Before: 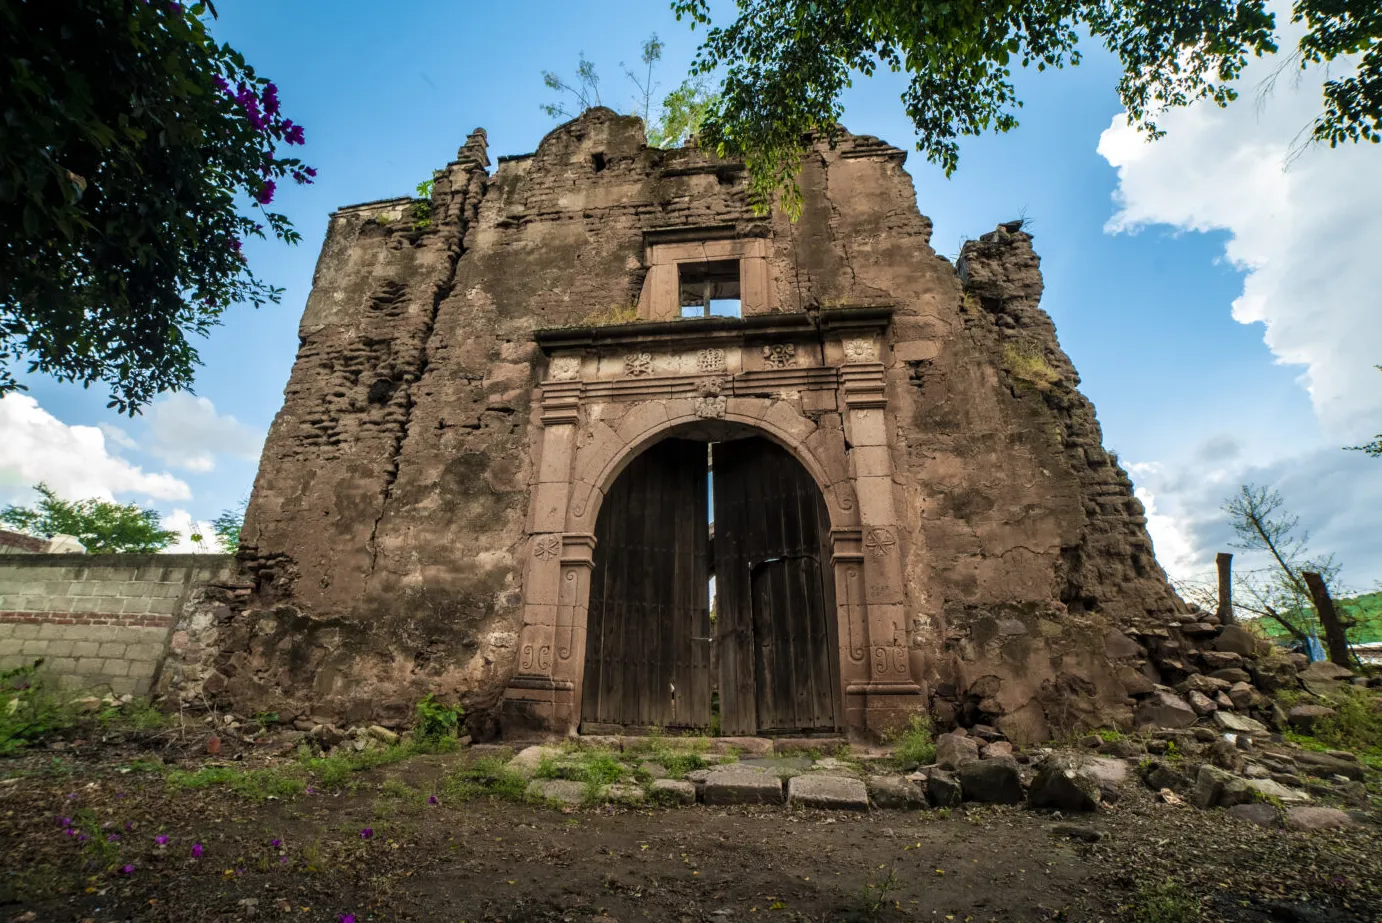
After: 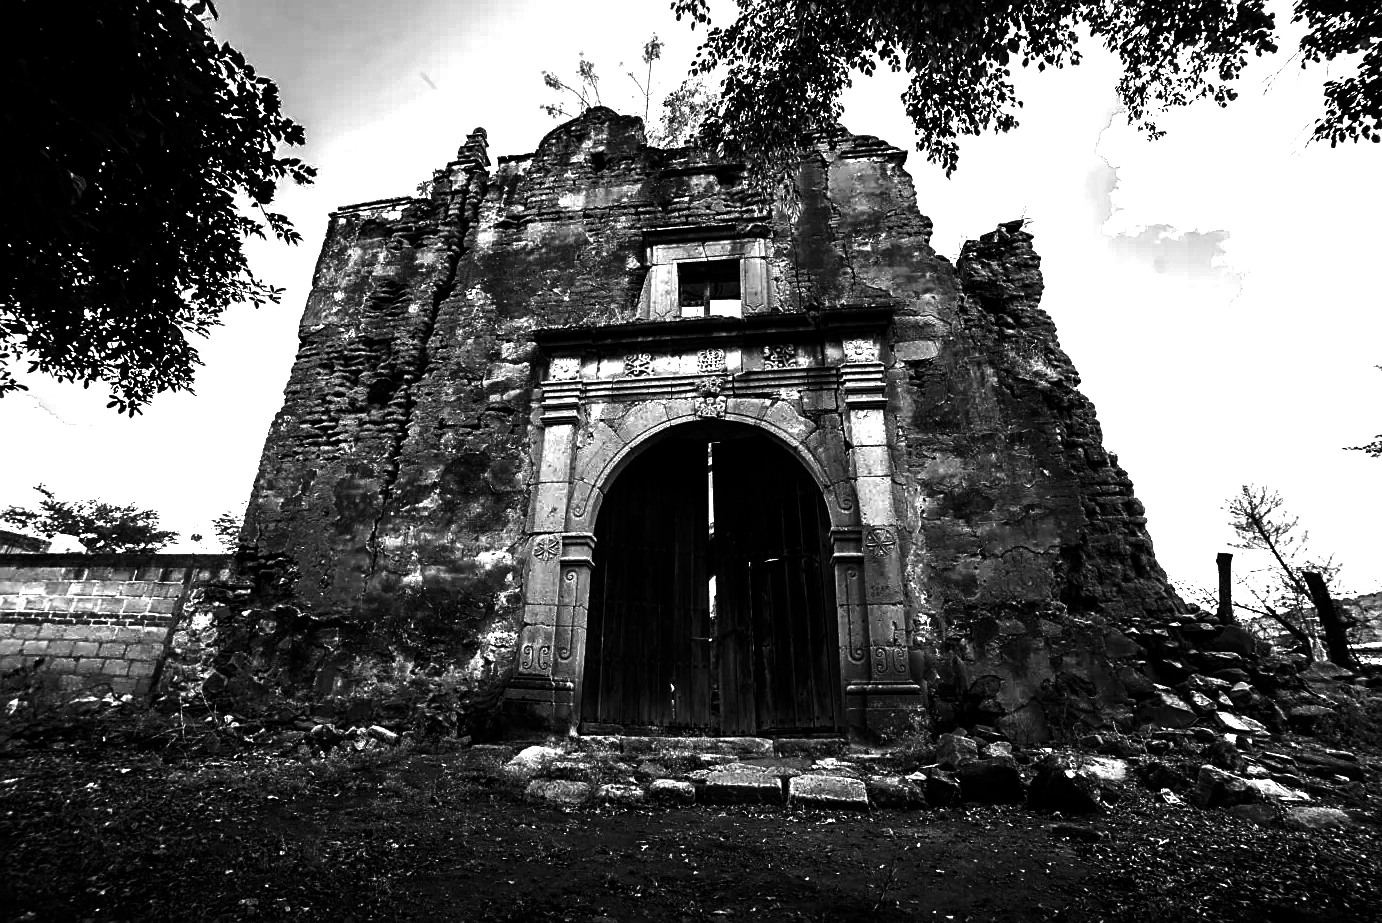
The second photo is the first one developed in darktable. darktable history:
sharpen: on, module defaults
exposure: black level correction 0, exposure 1.3 EV, compensate highlight preservation false
contrast brightness saturation: contrast 0.02, brightness -1, saturation -1
